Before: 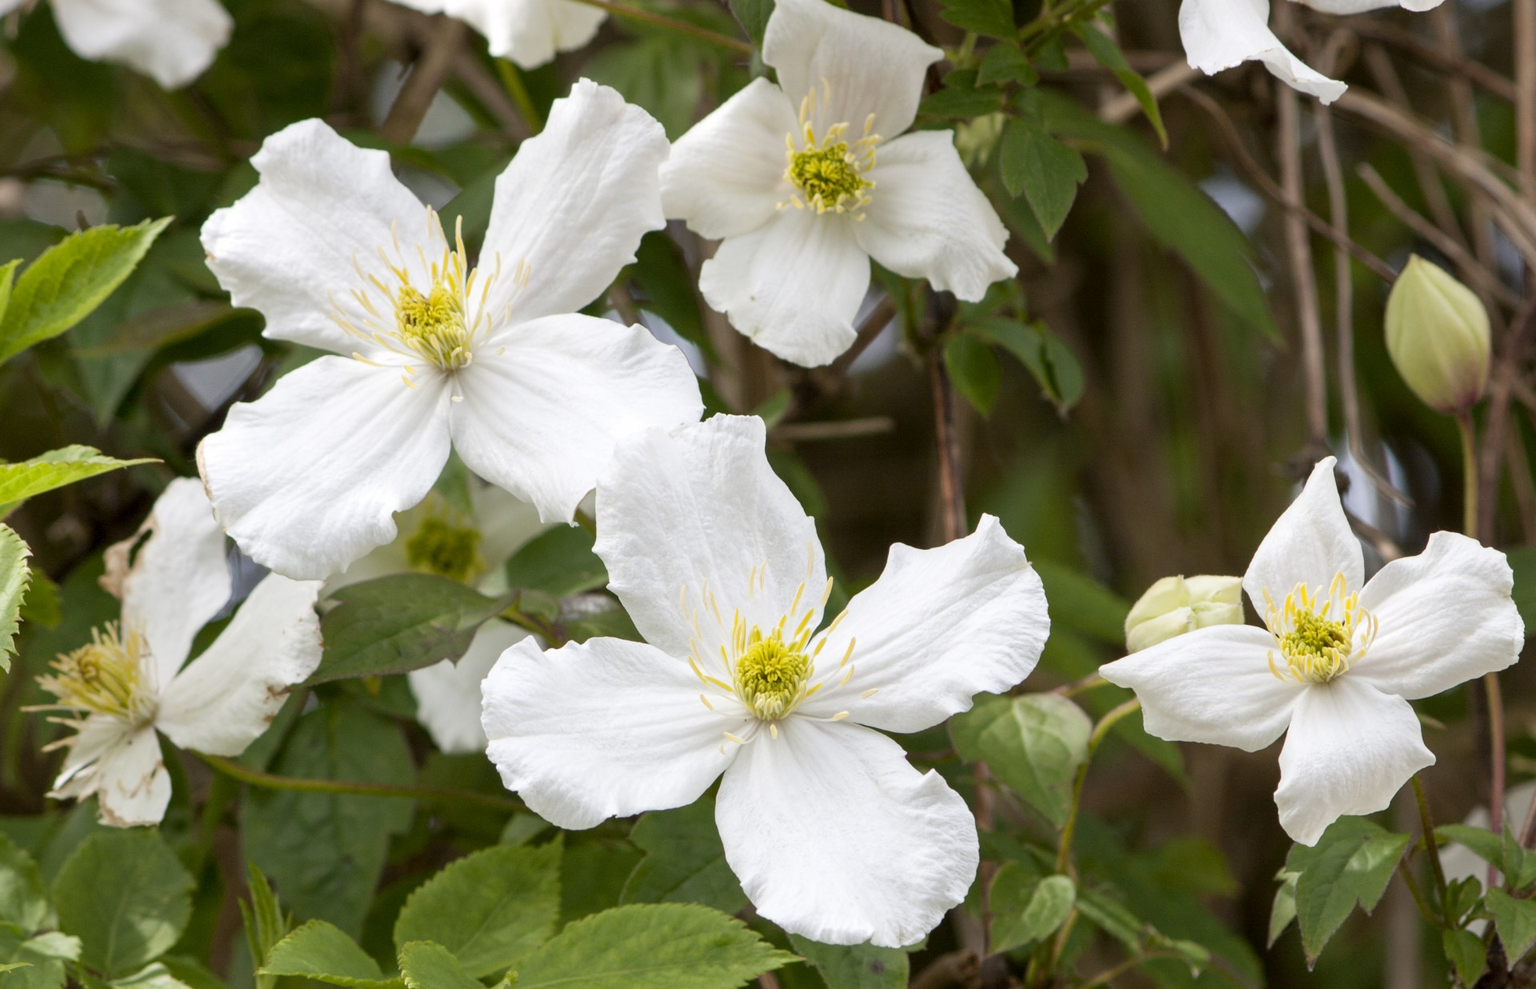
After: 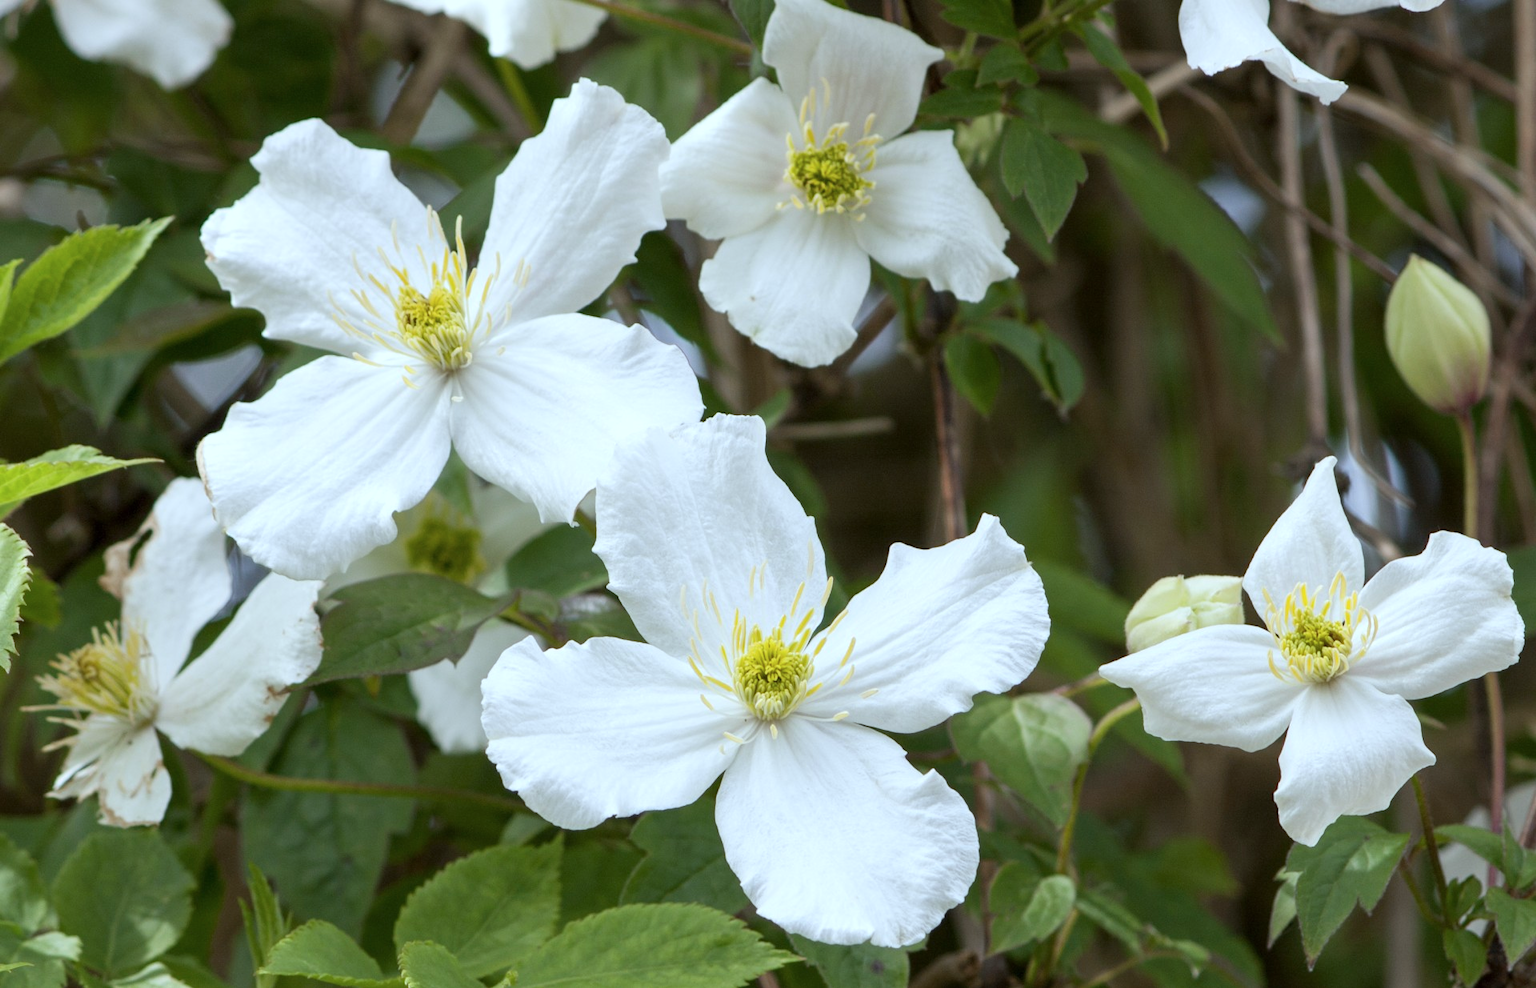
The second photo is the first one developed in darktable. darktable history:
color calibration: gray › normalize channels true, illuminant Planckian (black body), x 0.368, y 0.36, temperature 4273.74 K, gamut compression 0.026
